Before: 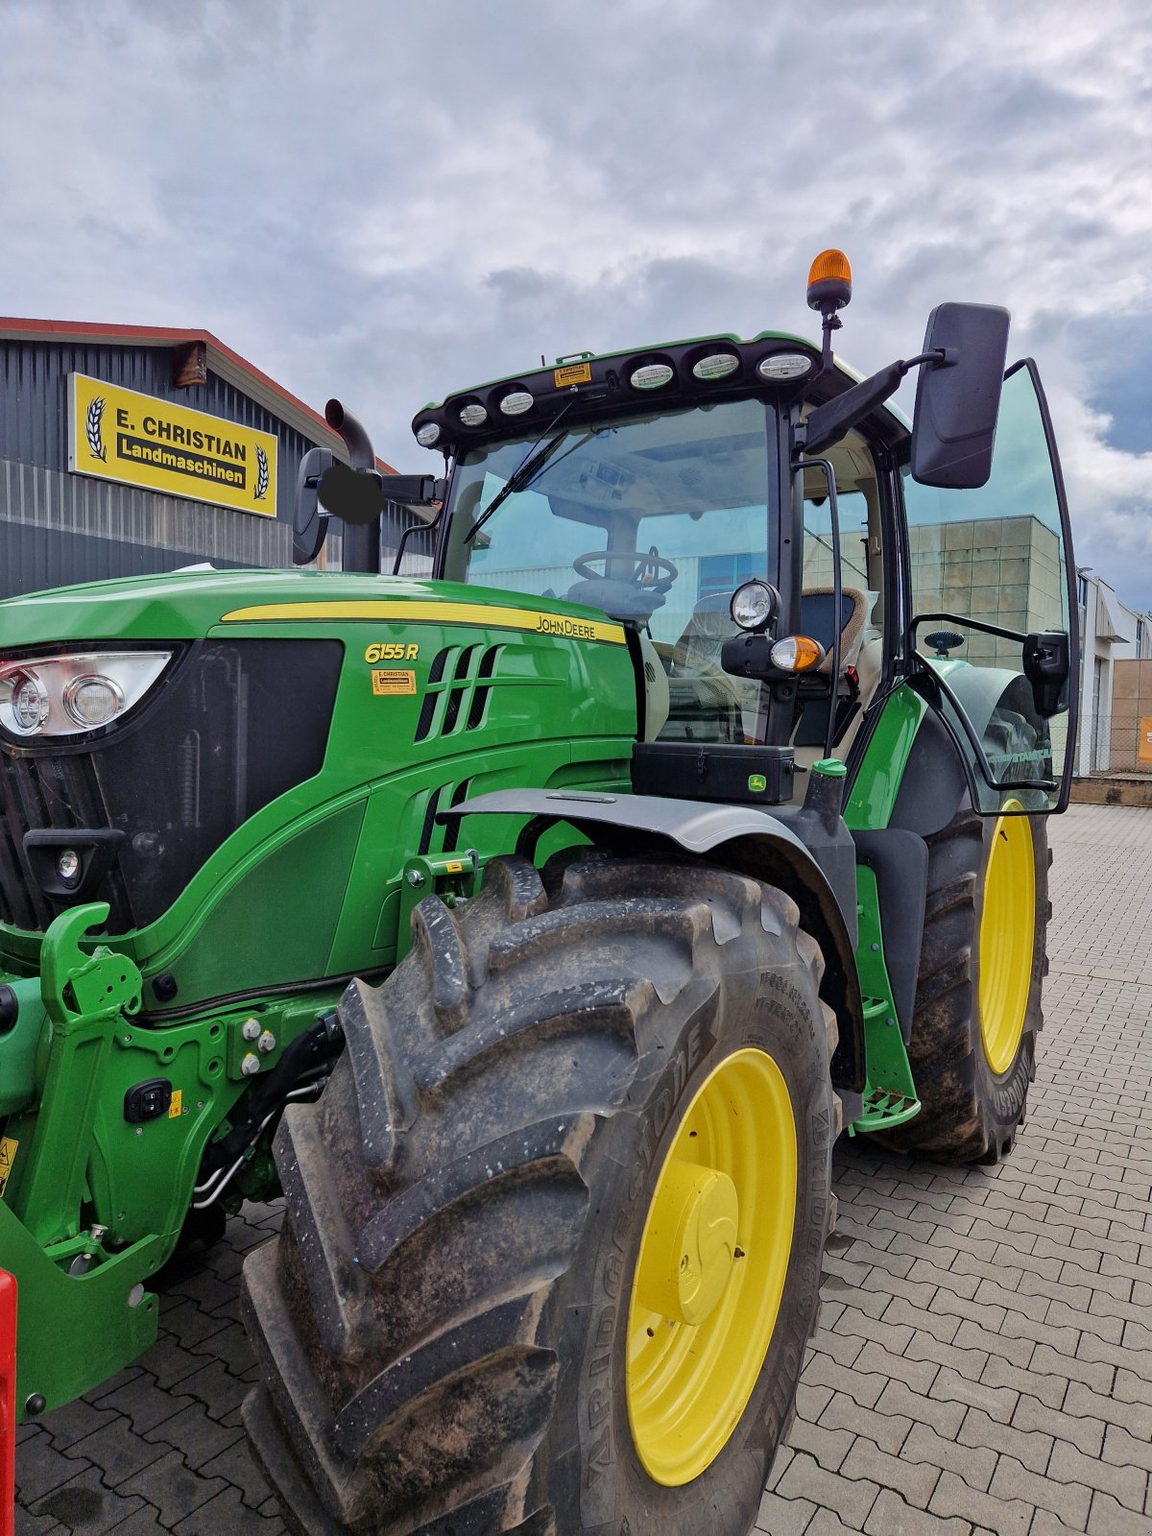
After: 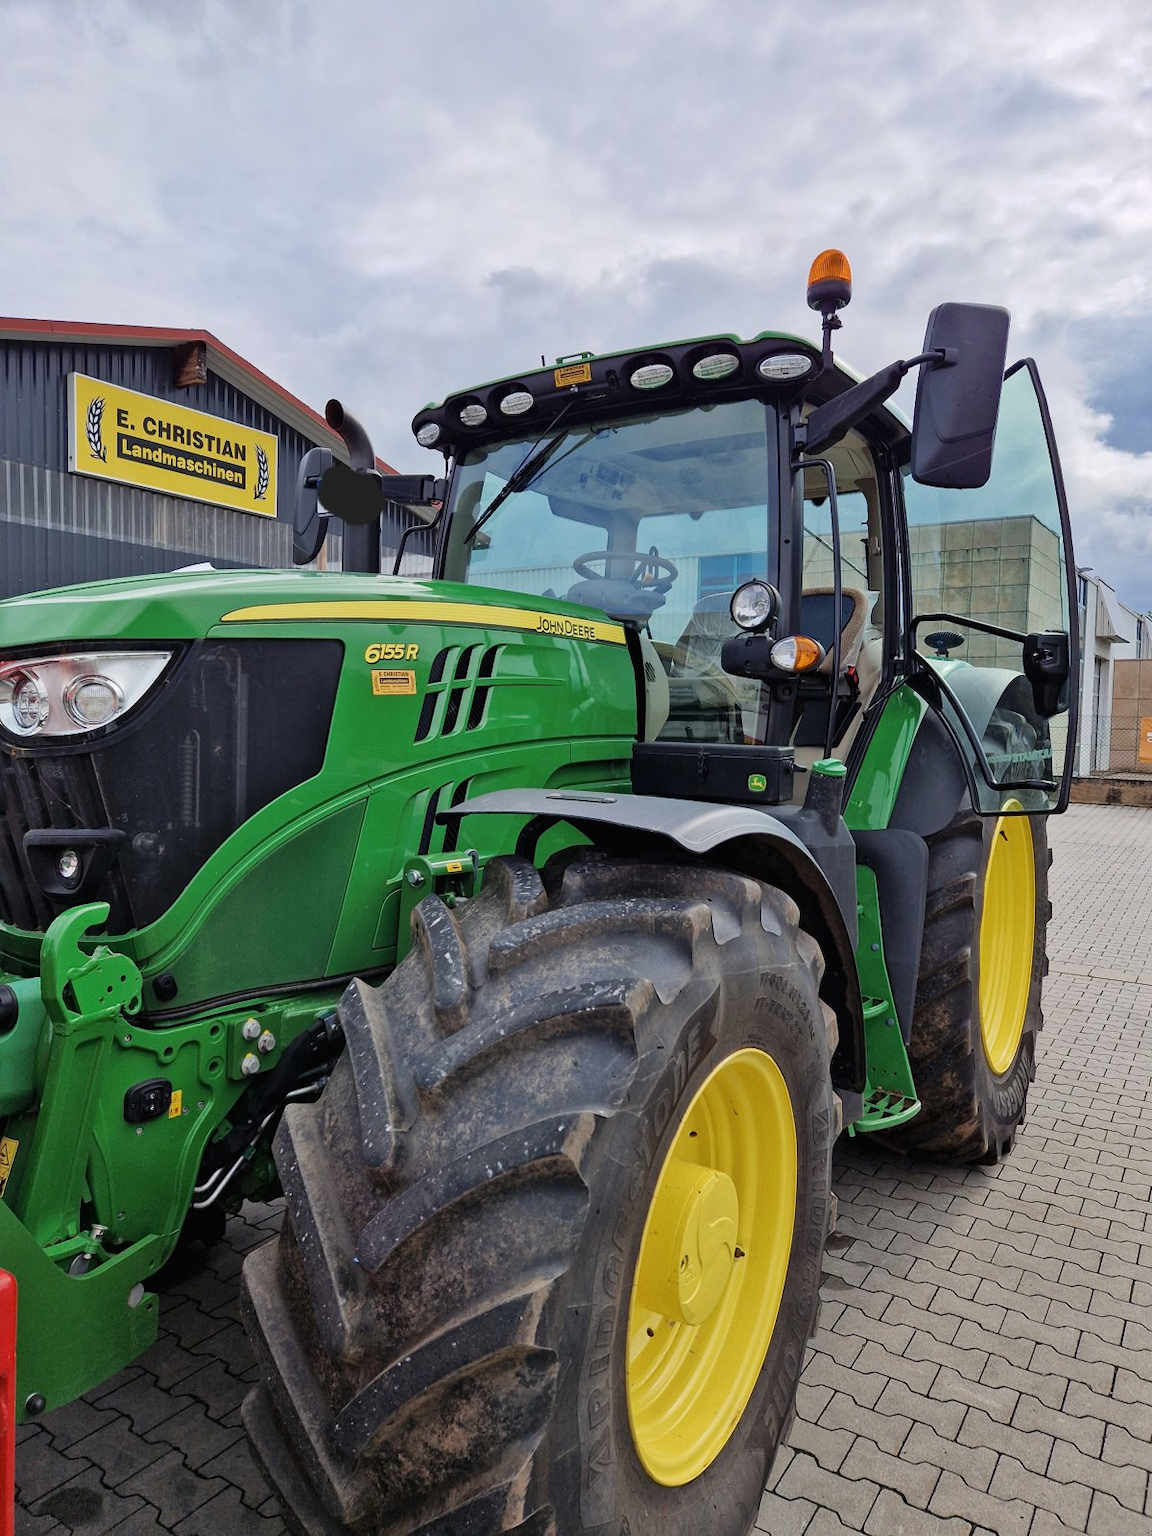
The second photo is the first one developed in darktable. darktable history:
contrast brightness saturation: saturation -0.068
shadows and highlights: shadows -1.15, highlights 39.33
tone curve: curves: ch0 [(0, 0) (0.003, 0.014) (0.011, 0.014) (0.025, 0.022) (0.044, 0.041) (0.069, 0.063) (0.1, 0.086) (0.136, 0.118) (0.177, 0.161) (0.224, 0.211) (0.277, 0.262) (0.335, 0.323) (0.399, 0.384) (0.468, 0.459) (0.543, 0.54) (0.623, 0.624) (0.709, 0.711) (0.801, 0.796) (0.898, 0.879) (1, 1)], preserve colors none
